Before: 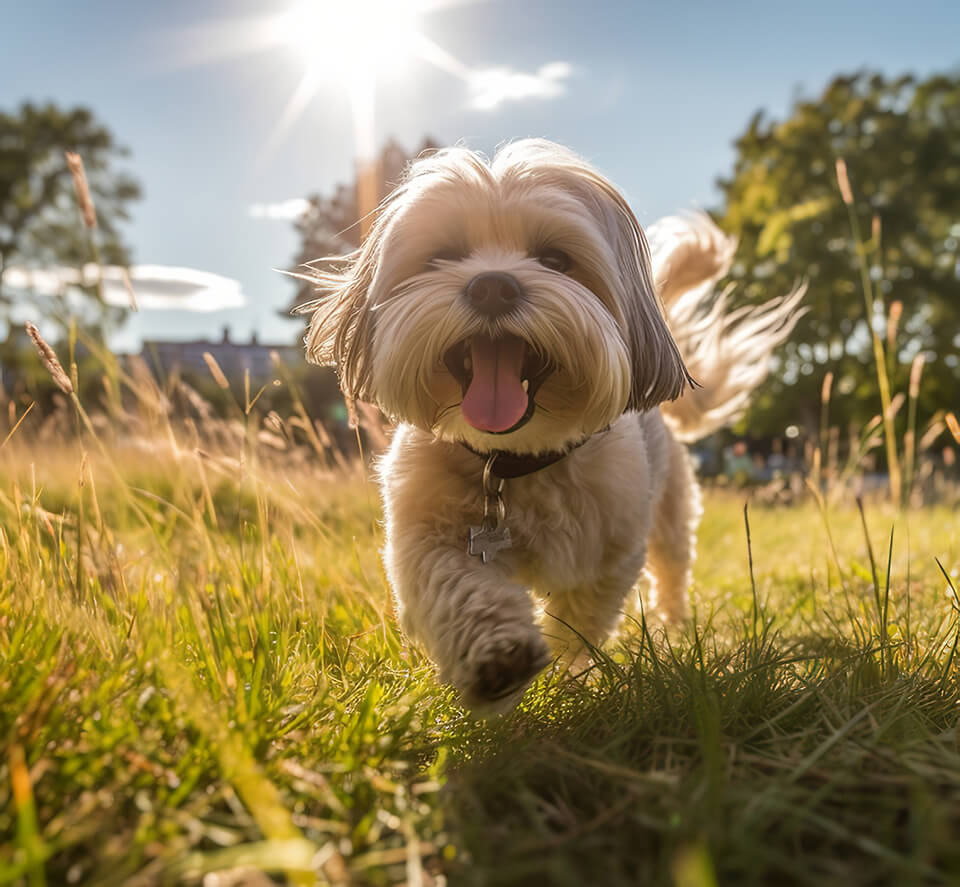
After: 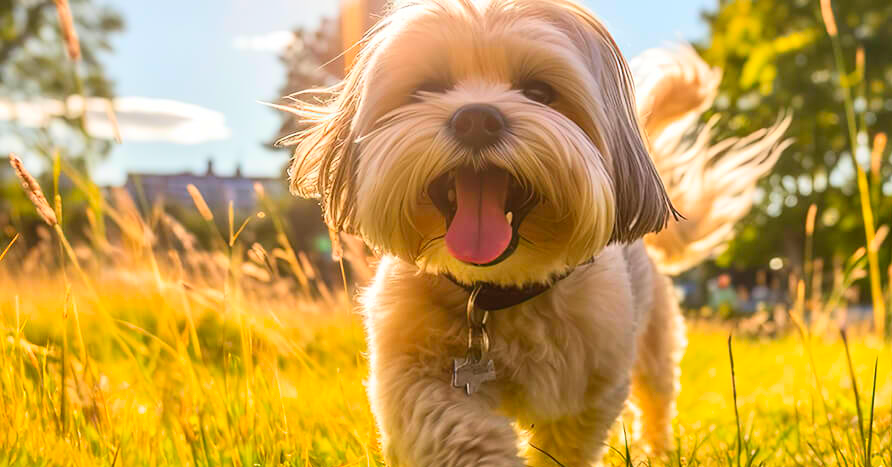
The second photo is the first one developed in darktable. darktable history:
crop: left 1.752%, top 18.96%, right 5.281%, bottom 28.314%
contrast brightness saturation: contrast 0.199, brightness 0.192, saturation 0.807
